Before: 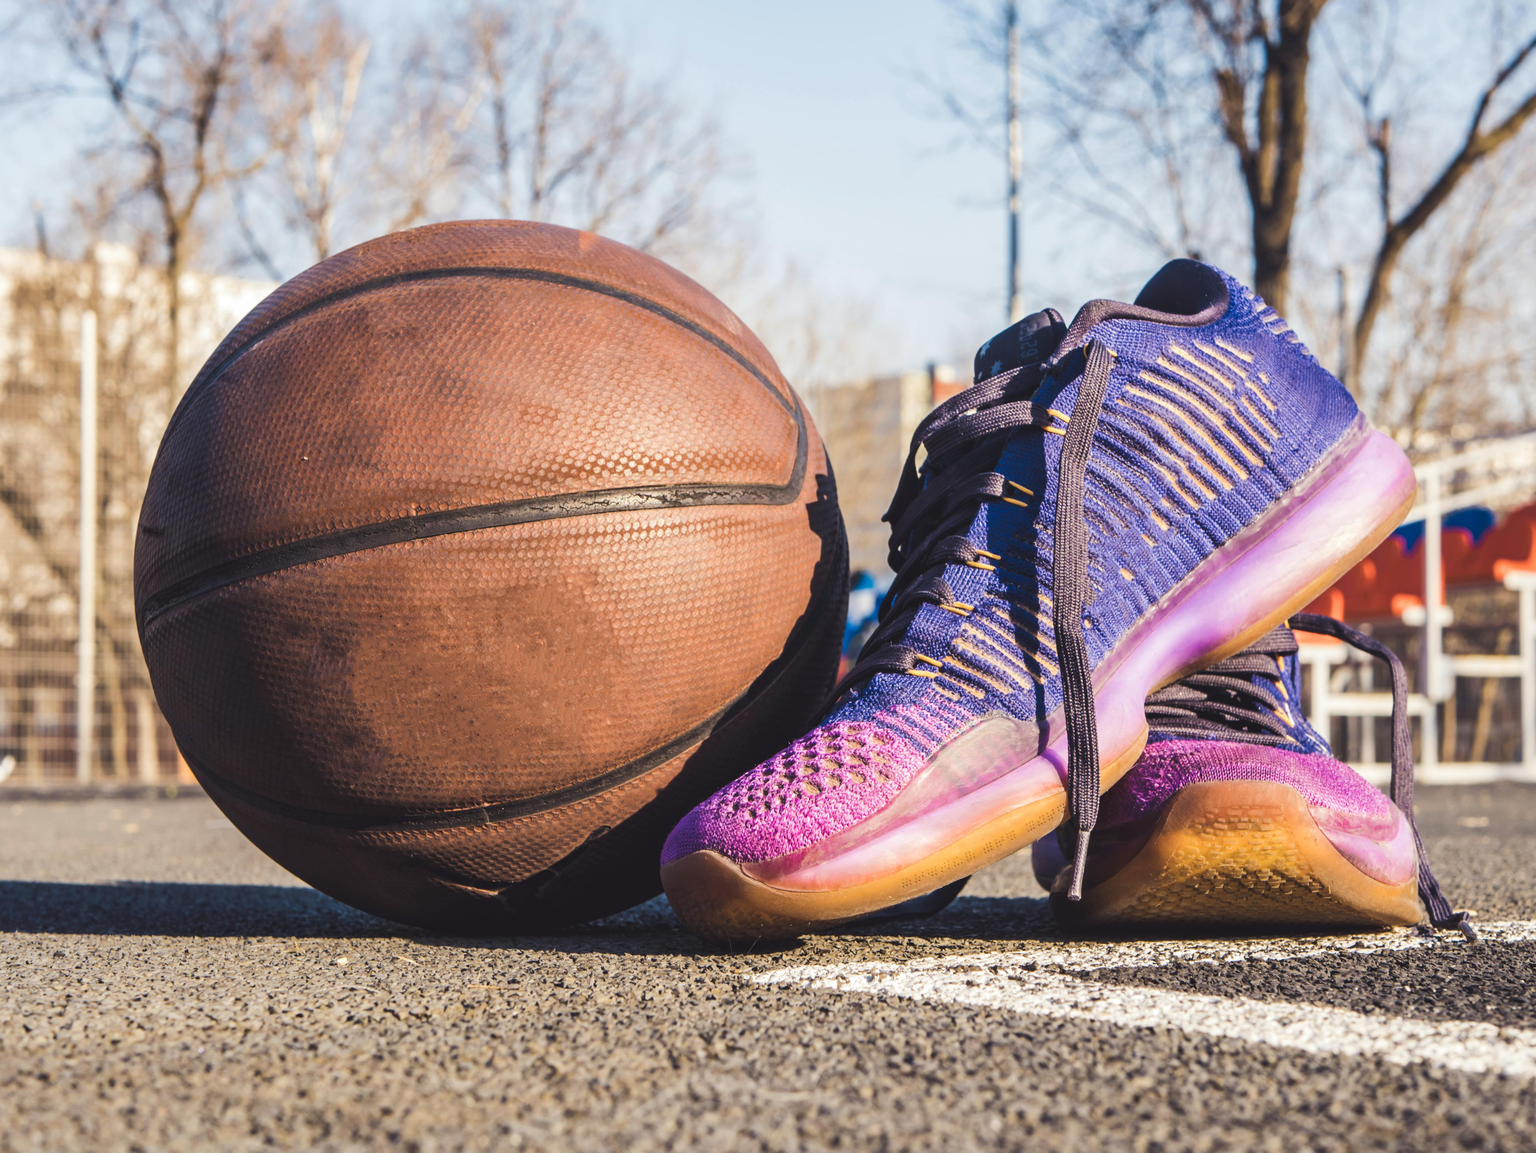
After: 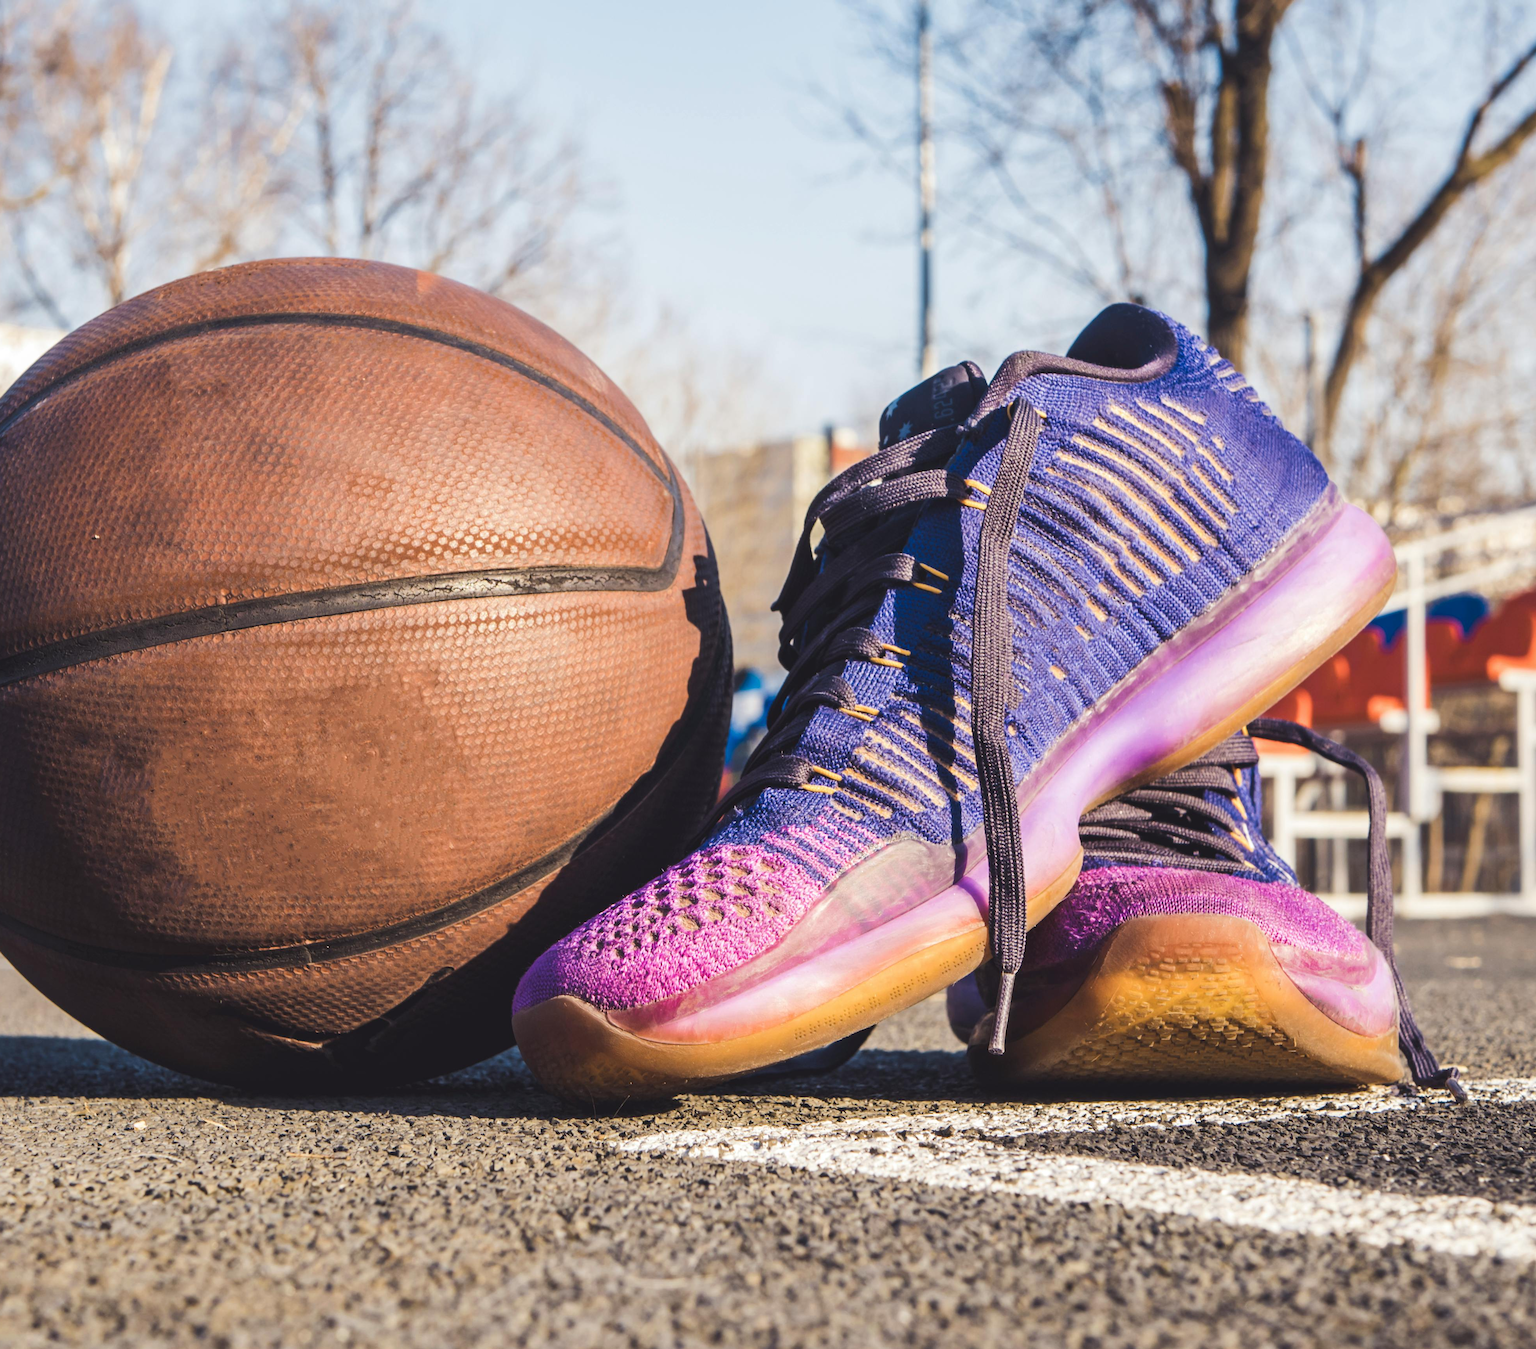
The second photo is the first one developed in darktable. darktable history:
crop and rotate: left 14.532%
